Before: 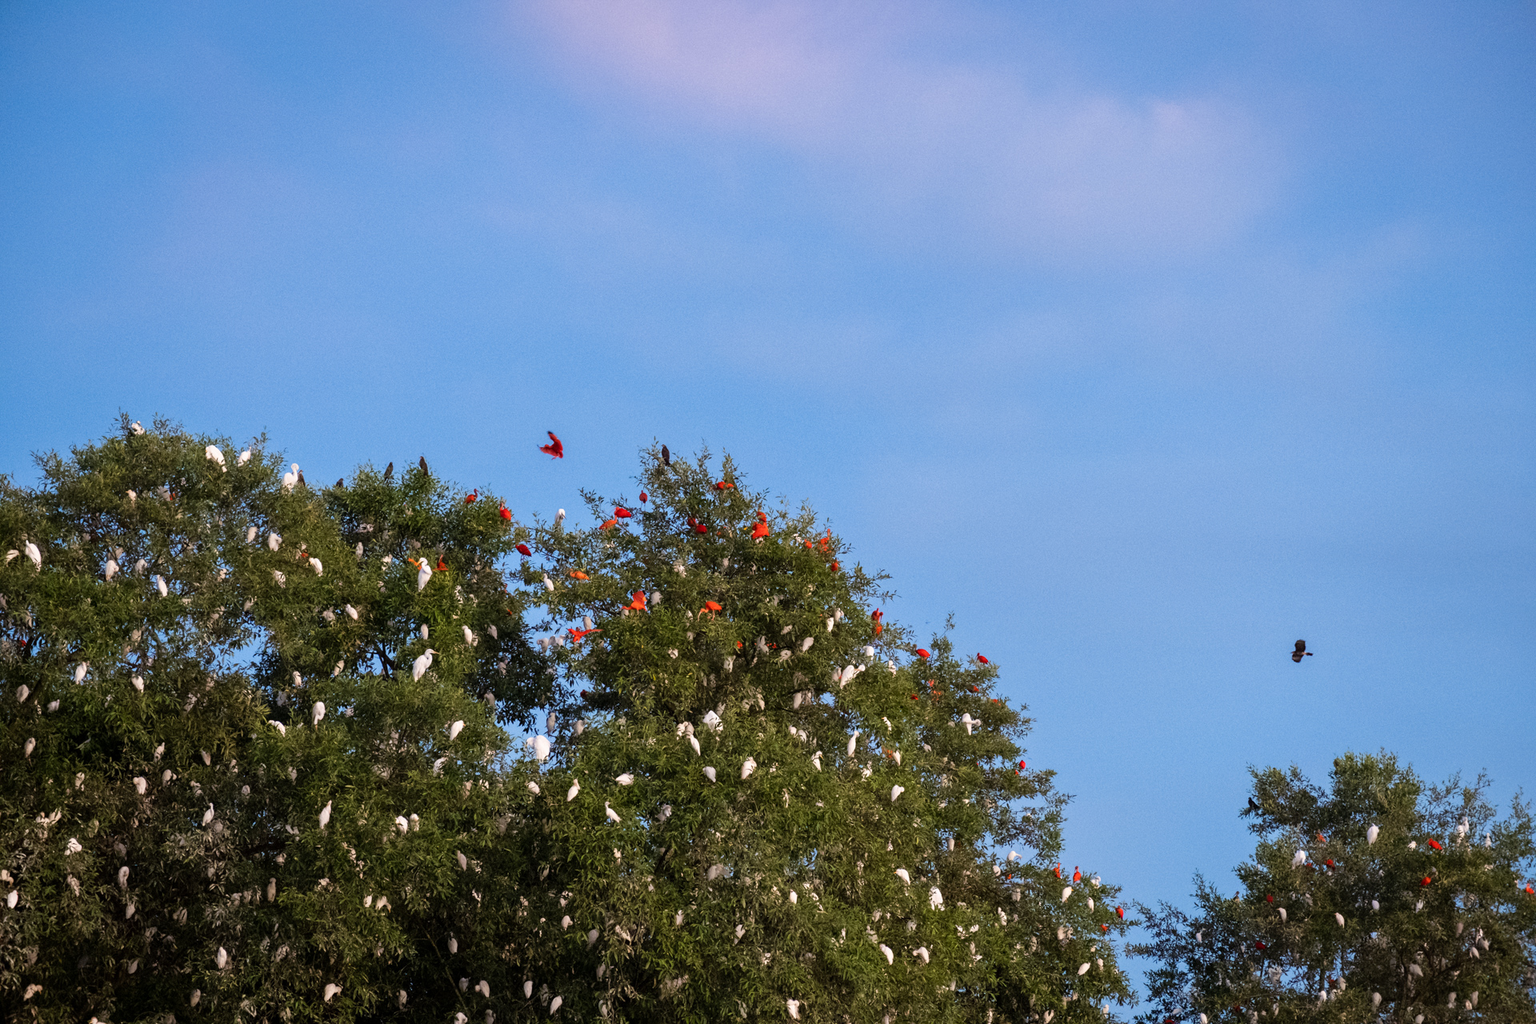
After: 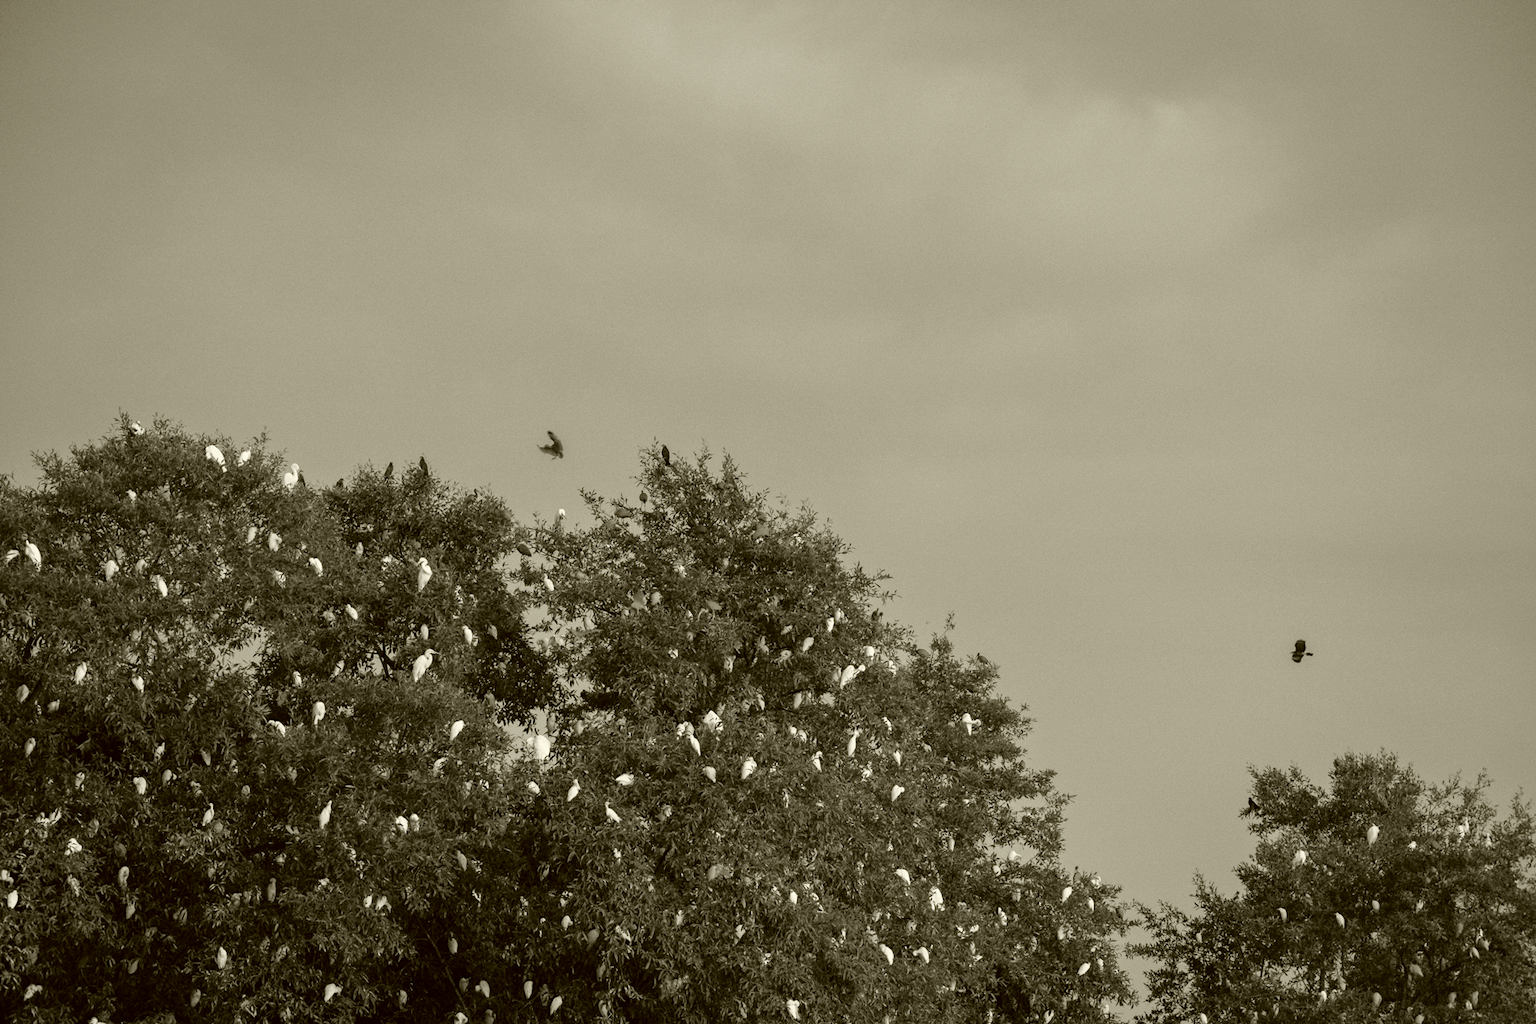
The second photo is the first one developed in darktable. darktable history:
color correction: highlights a* -1.43, highlights b* 10.12, shadows a* 0.395, shadows b* 19.35
contrast brightness saturation: saturation -1
white balance: red 0.974, blue 1.044
